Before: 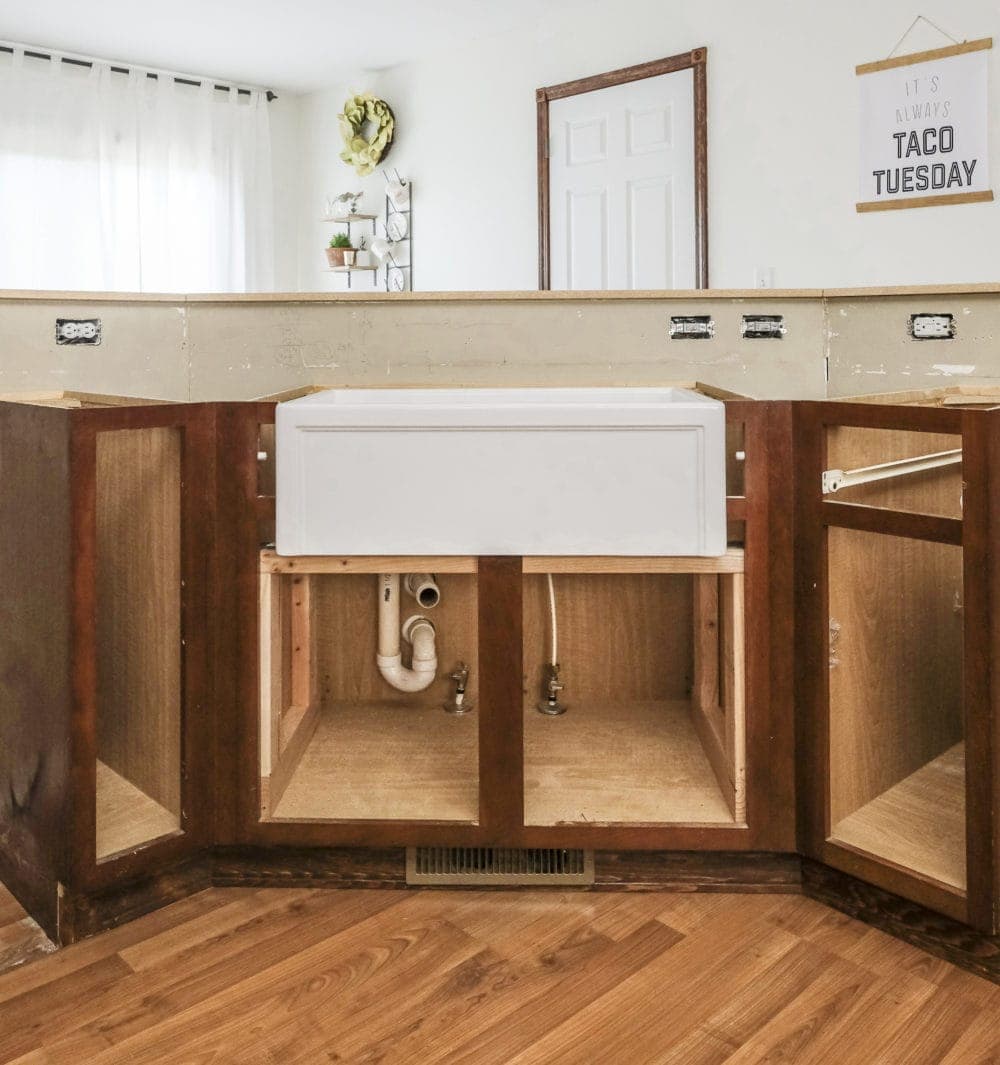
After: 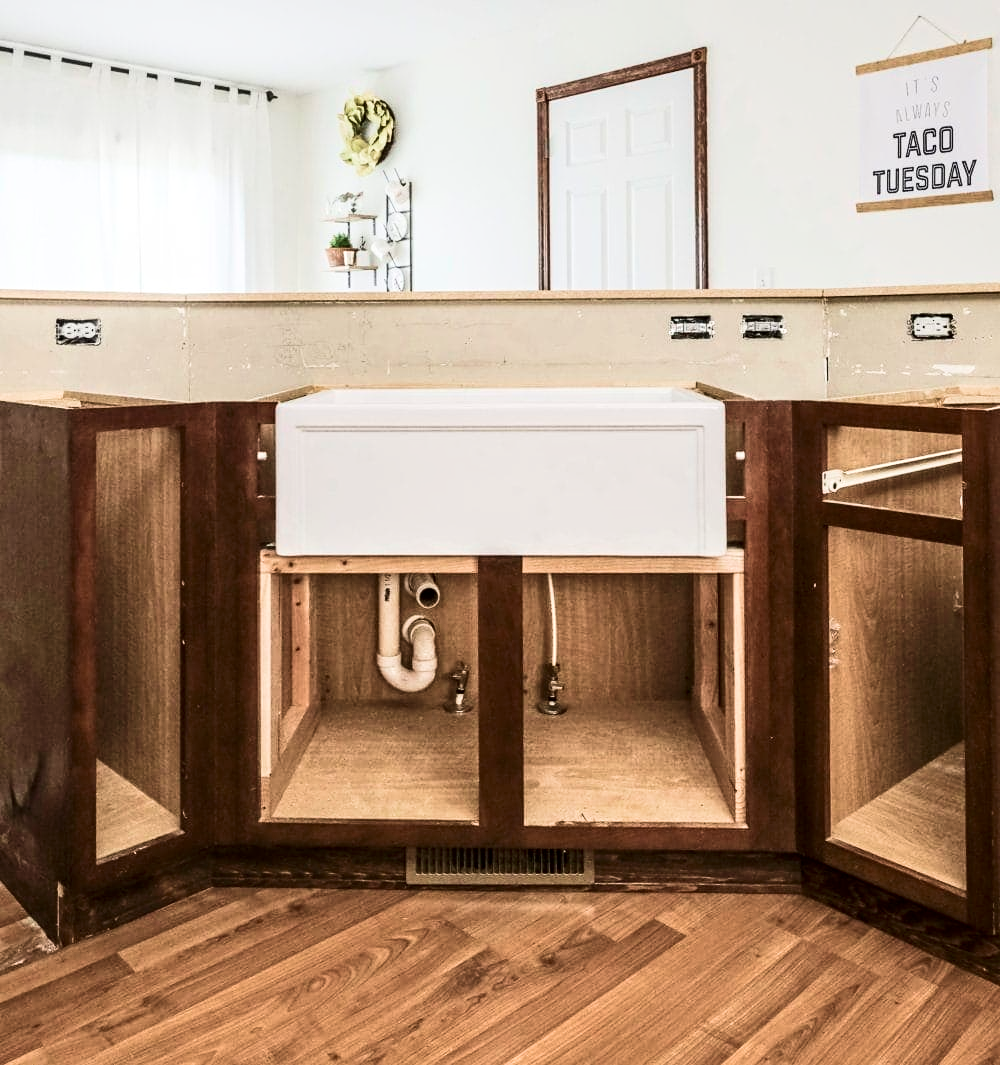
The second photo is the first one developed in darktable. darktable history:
contrast brightness saturation: contrast 0.251, saturation -0.31
contrast equalizer: octaves 7, y [[0.502, 0.505, 0.512, 0.529, 0.564, 0.588], [0.5 ×6], [0.502, 0.505, 0.512, 0.529, 0.564, 0.588], [0, 0.001, 0.001, 0.004, 0.008, 0.011], [0, 0.001, 0.001, 0.004, 0.008, 0.011]]
velvia: strength 44.6%
